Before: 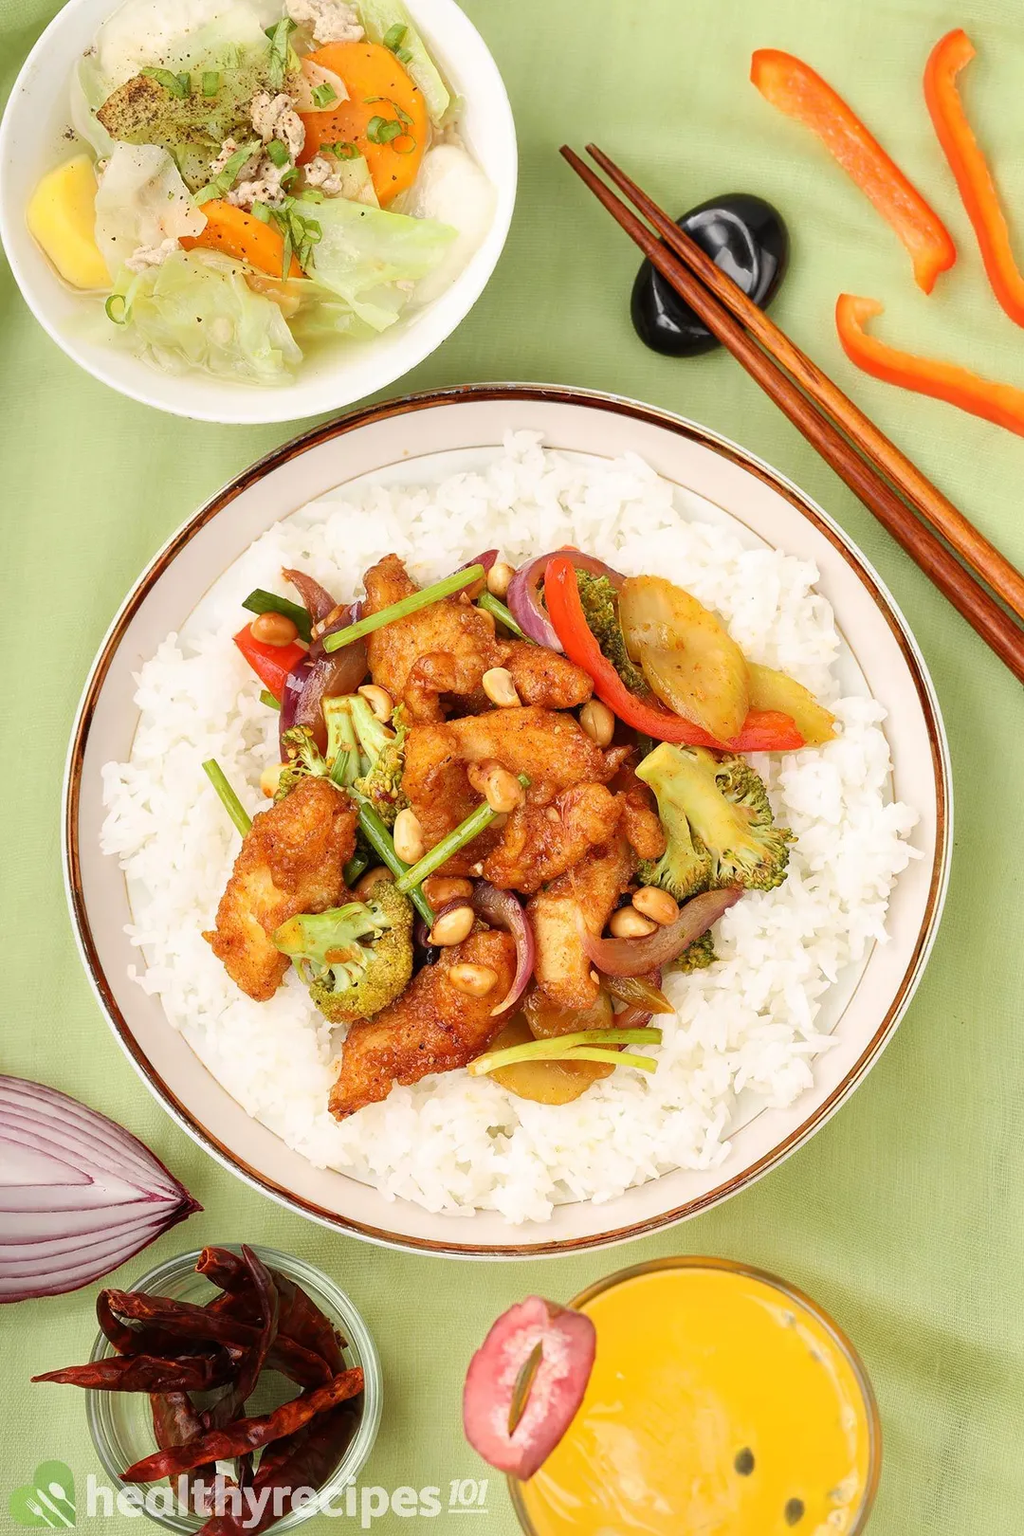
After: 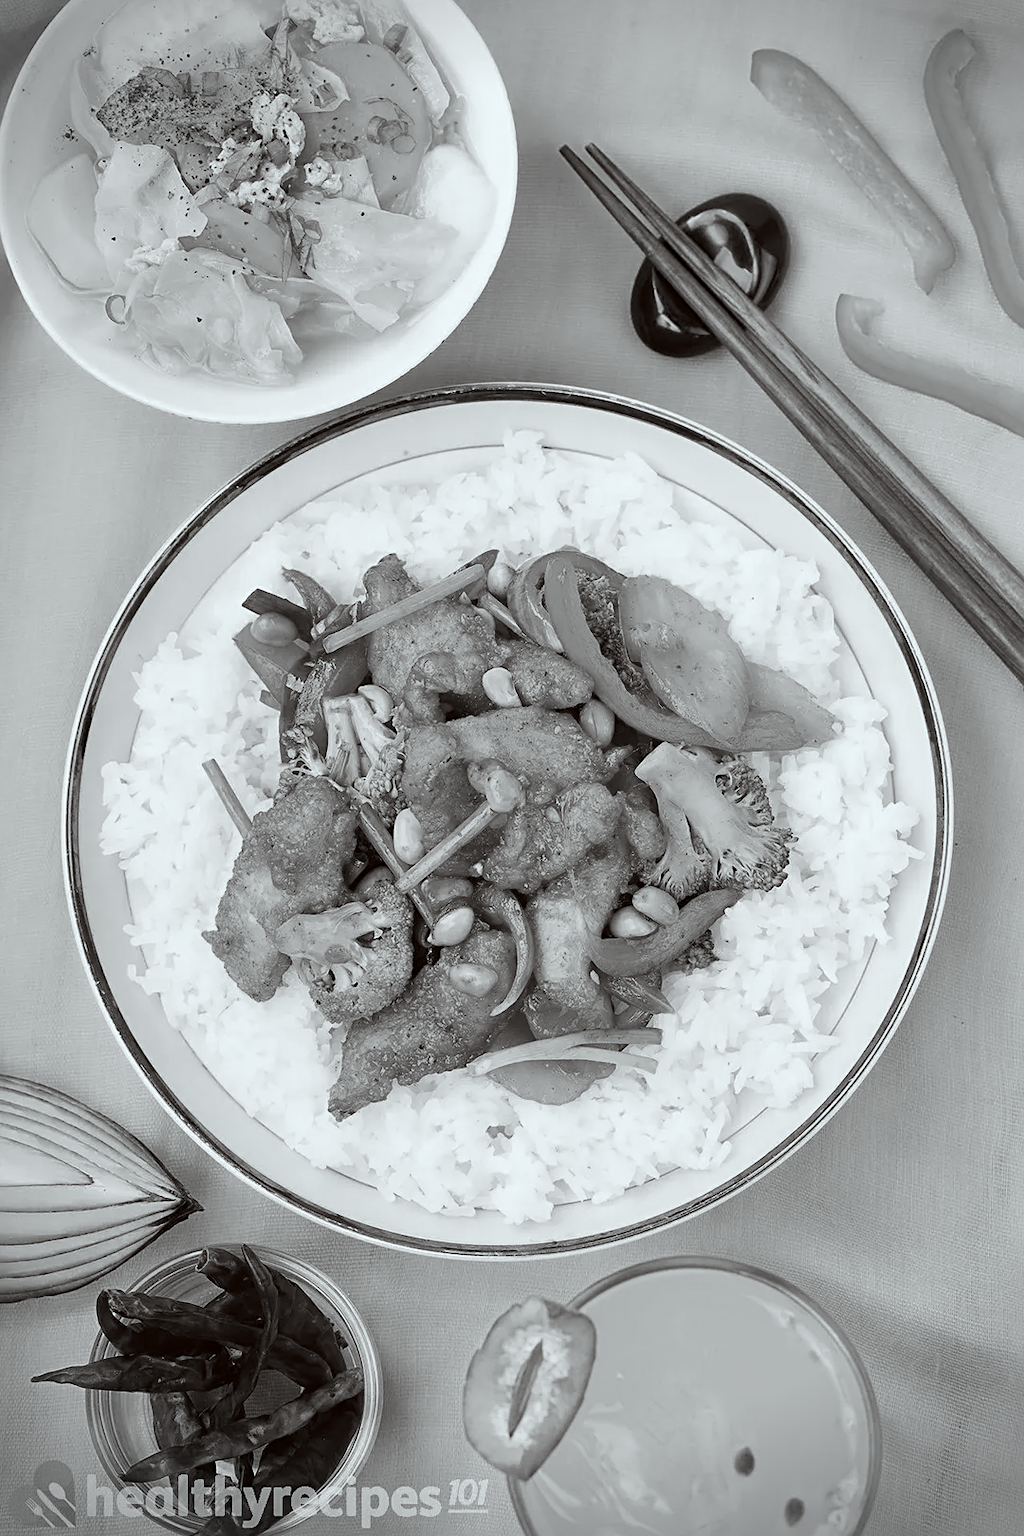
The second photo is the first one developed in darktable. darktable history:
sharpen: radius 2.529, amount 0.323
color calibration: output gray [0.31, 0.36, 0.33, 0], gray › normalize channels true, illuminant same as pipeline (D50), adaptation XYZ, x 0.346, y 0.359, gamut compression 0
vignetting: fall-off start 88.03%, fall-off radius 24.9%
color correction: highlights a* -2.73, highlights b* -2.09, shadows a* 2.41, shadows b* 2.73
color zones: curves: ch1 [(0.263, 0.53) (0.376, 0.287) (0.487, 0.512) (0.748, 0.547) (1, 0.513)]; ch2 [(0.262, 0.45) (0.751, 0.477)], mix 31.98%
